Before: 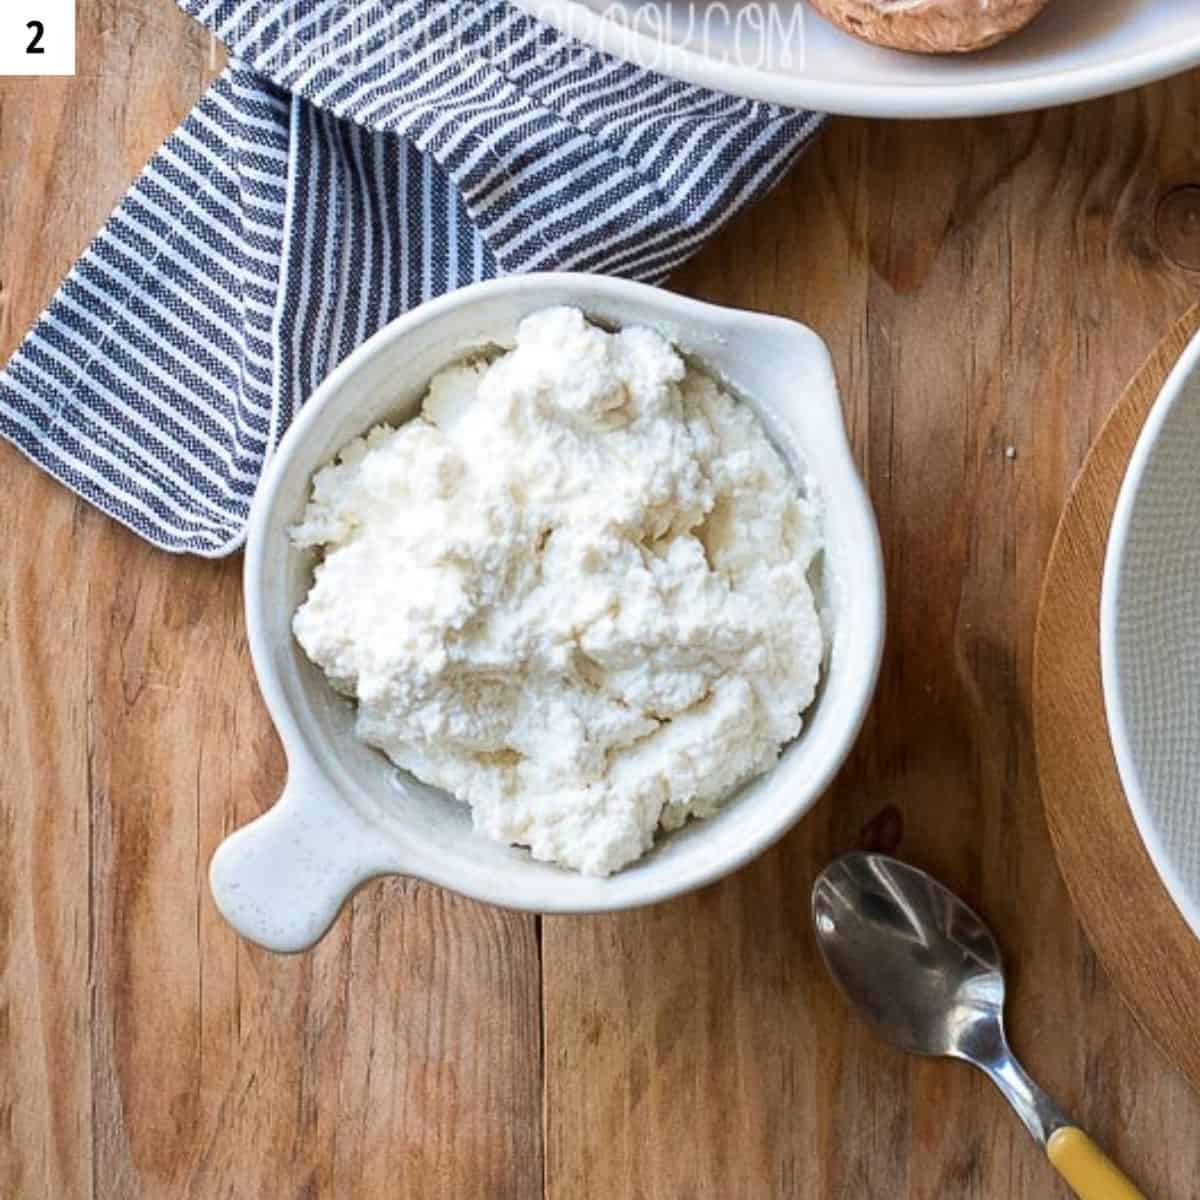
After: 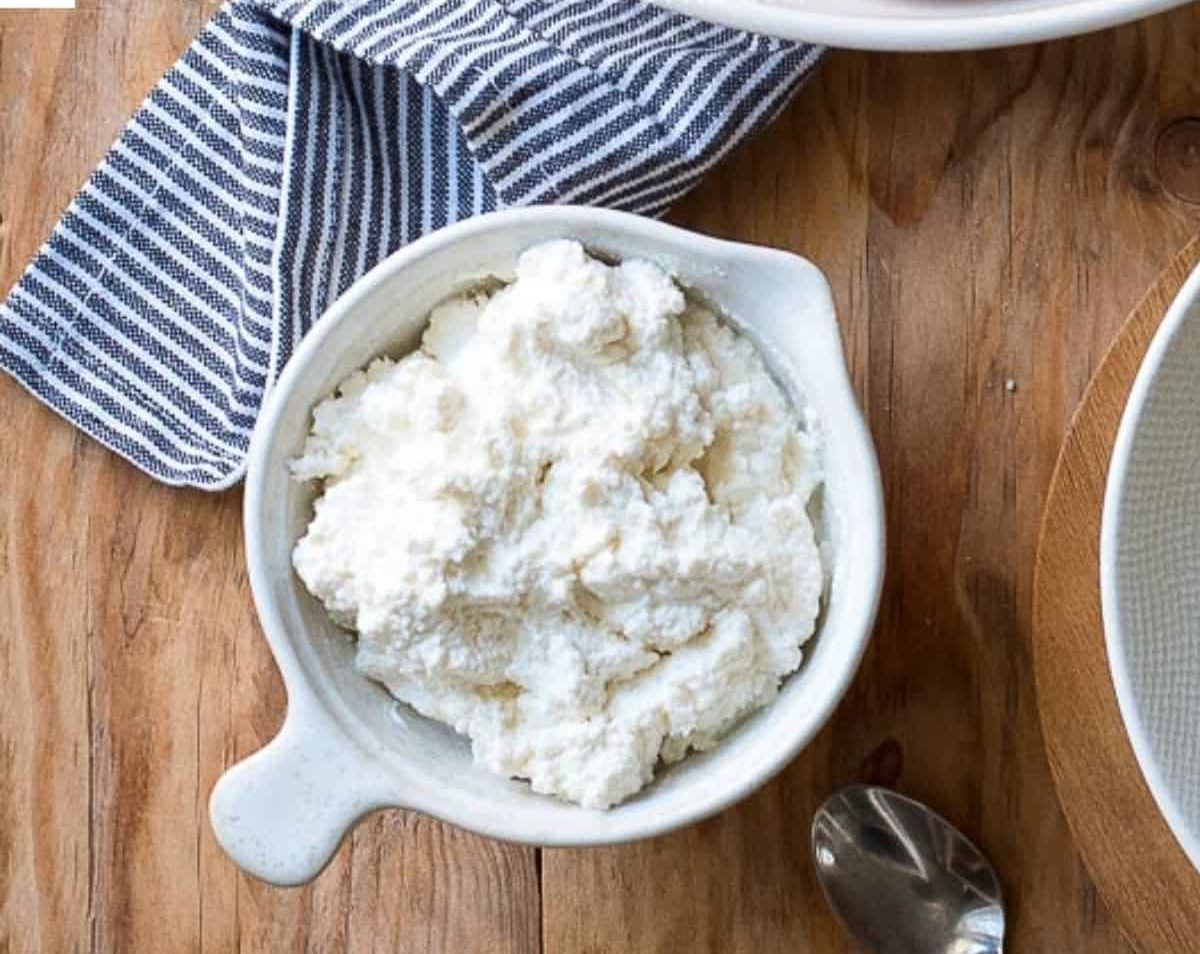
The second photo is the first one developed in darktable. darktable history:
crop and rotate: top 5.649%, bottom 14.851%
